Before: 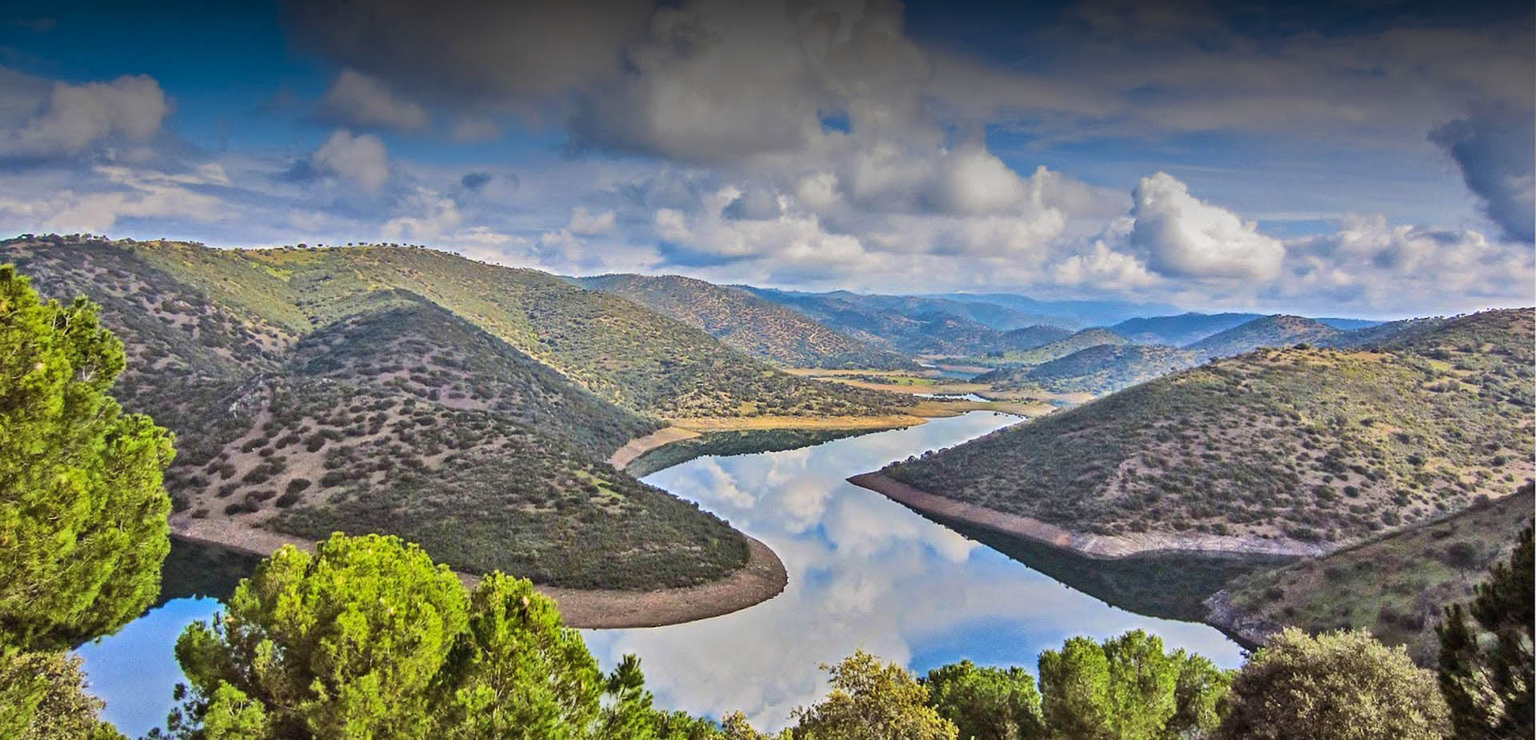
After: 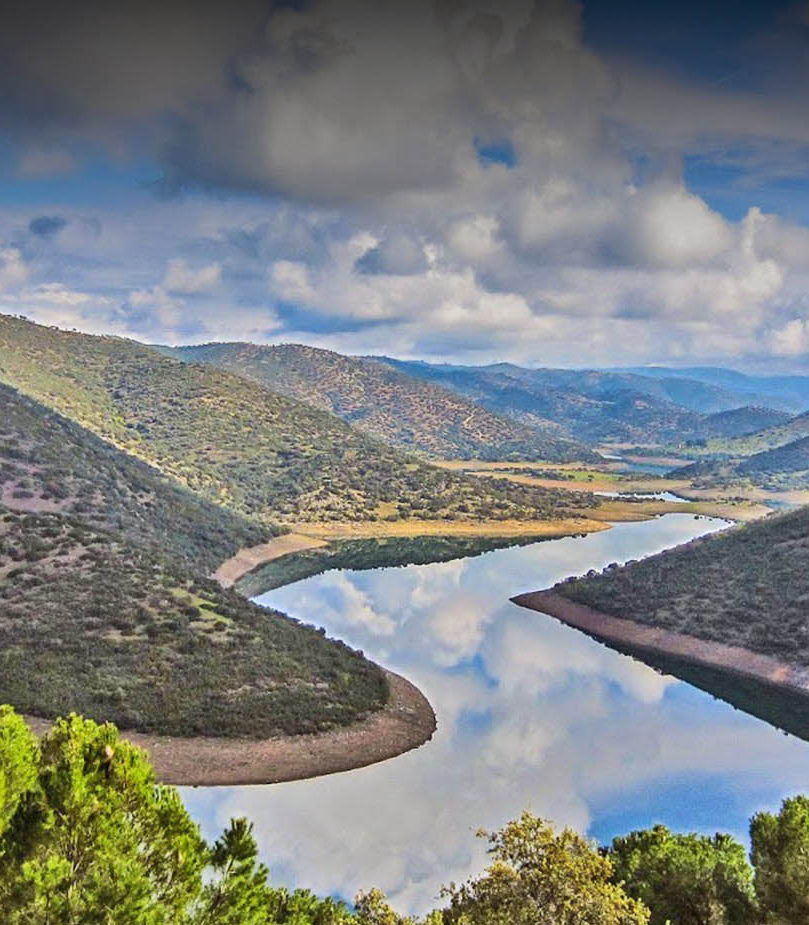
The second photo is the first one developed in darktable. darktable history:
exposure: compensate highlight preservation false
crop: left 28.583%, right 29.231%
